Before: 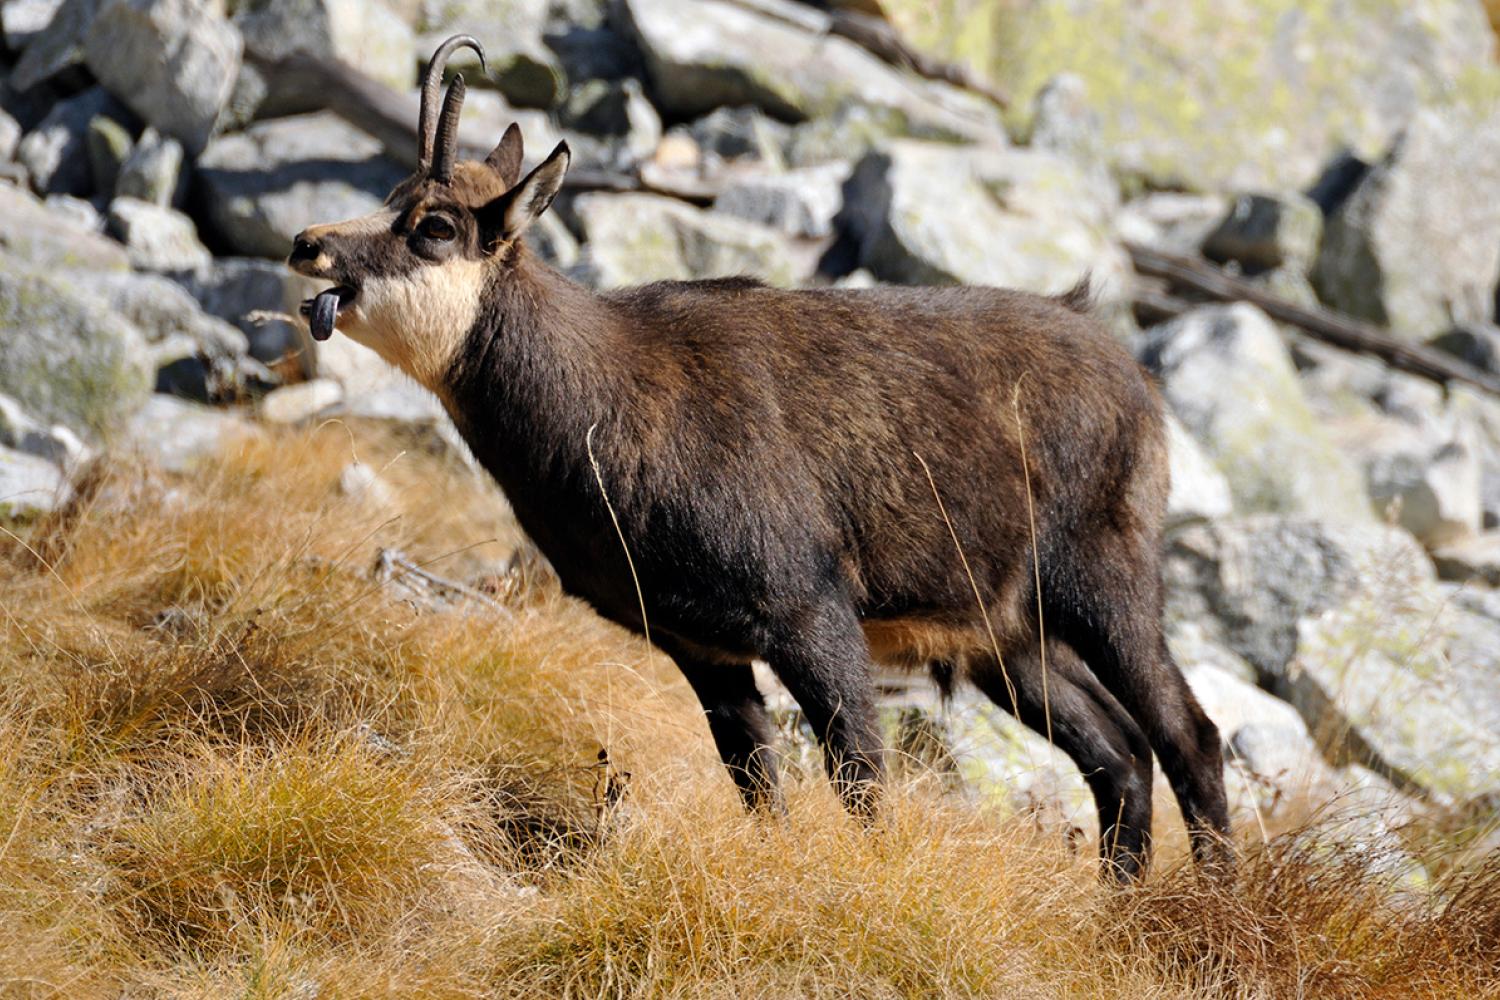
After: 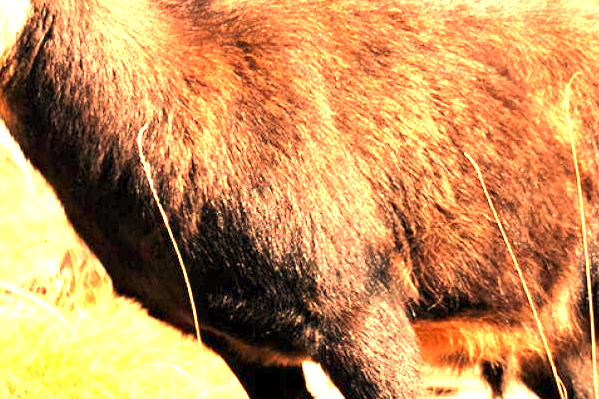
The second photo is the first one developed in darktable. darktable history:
crop: left 30%, top 30%, right 30%, bottom 30%
white balance: red 1.467, blue 0.684
exposure: exposure 2.25 EV, compensate highlight preservation false
